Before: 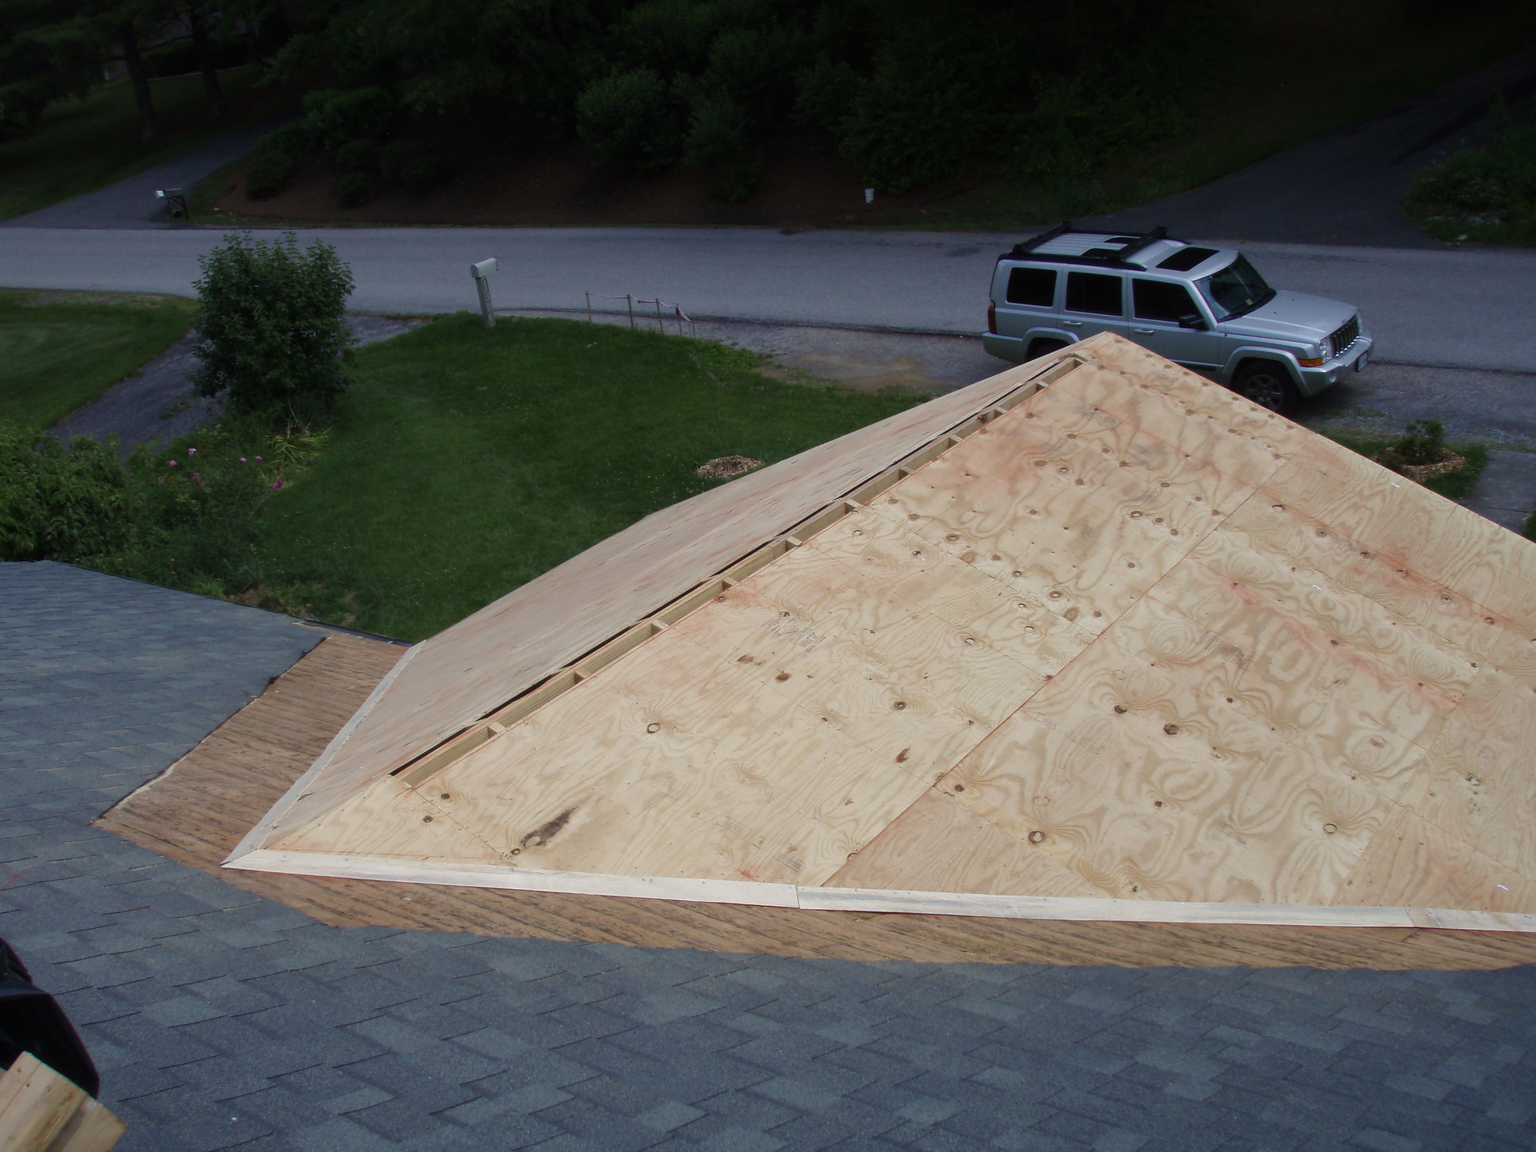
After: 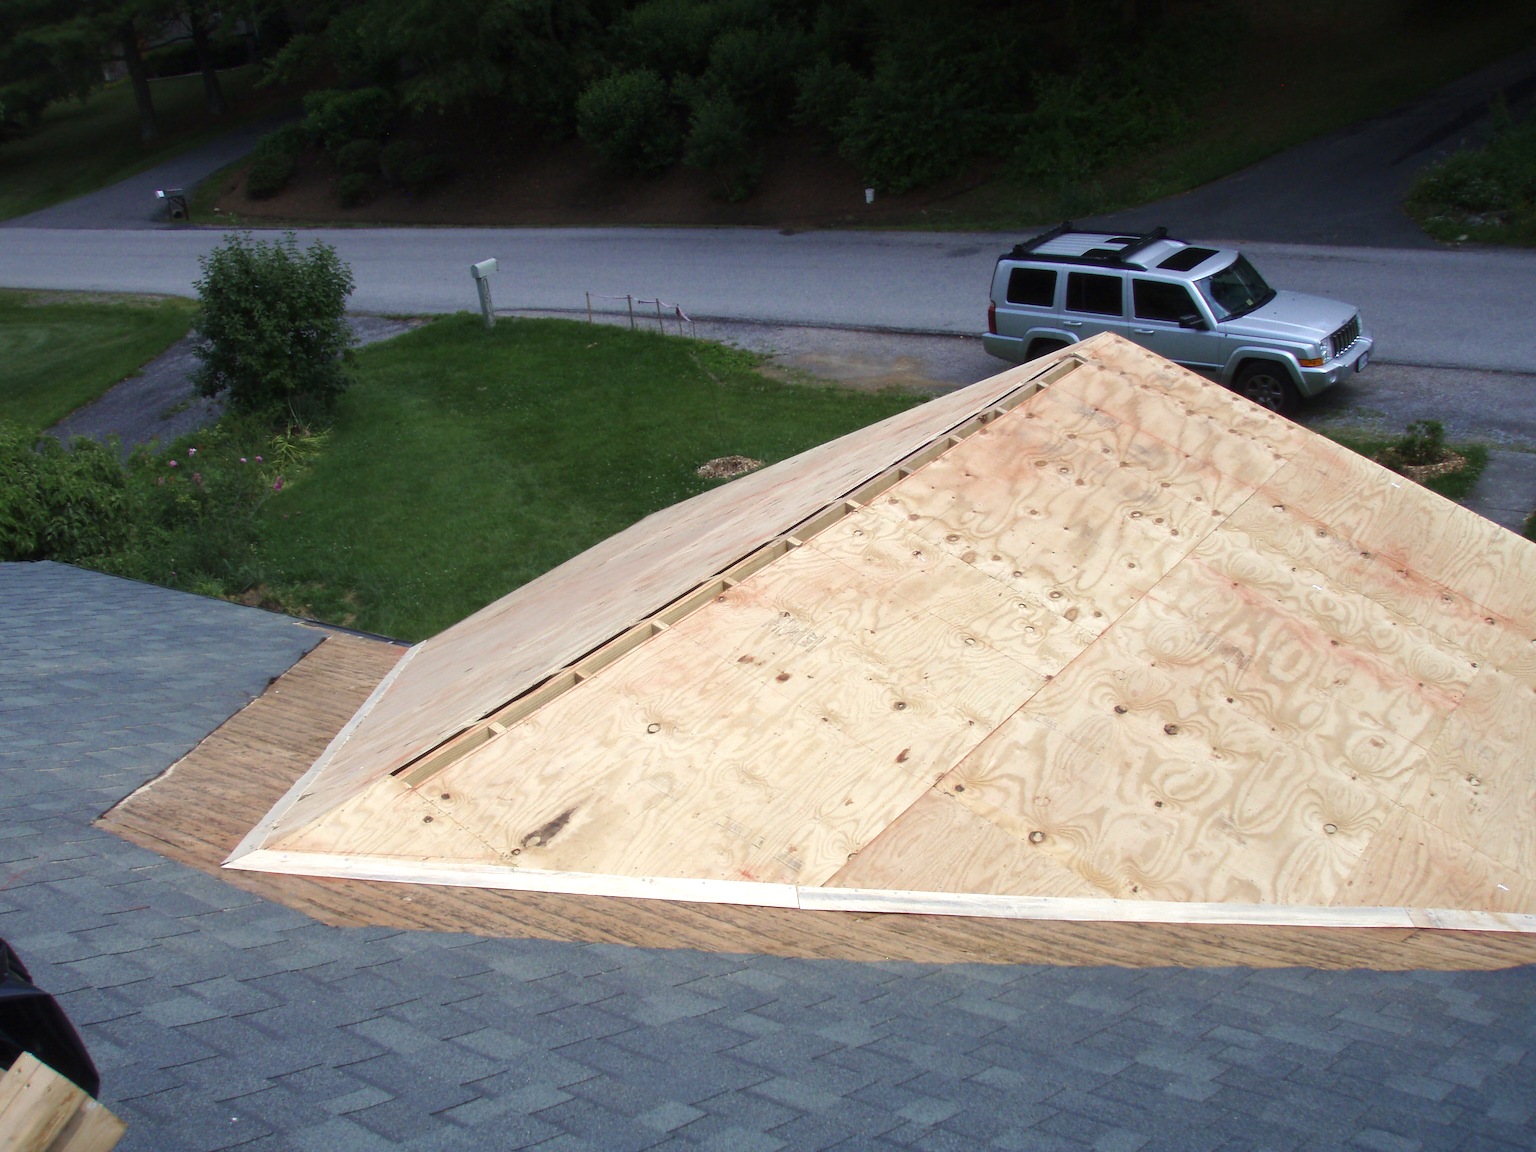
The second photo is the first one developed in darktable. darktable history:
exposure: exposure 0.77 EV, compensate highlight preservation false
